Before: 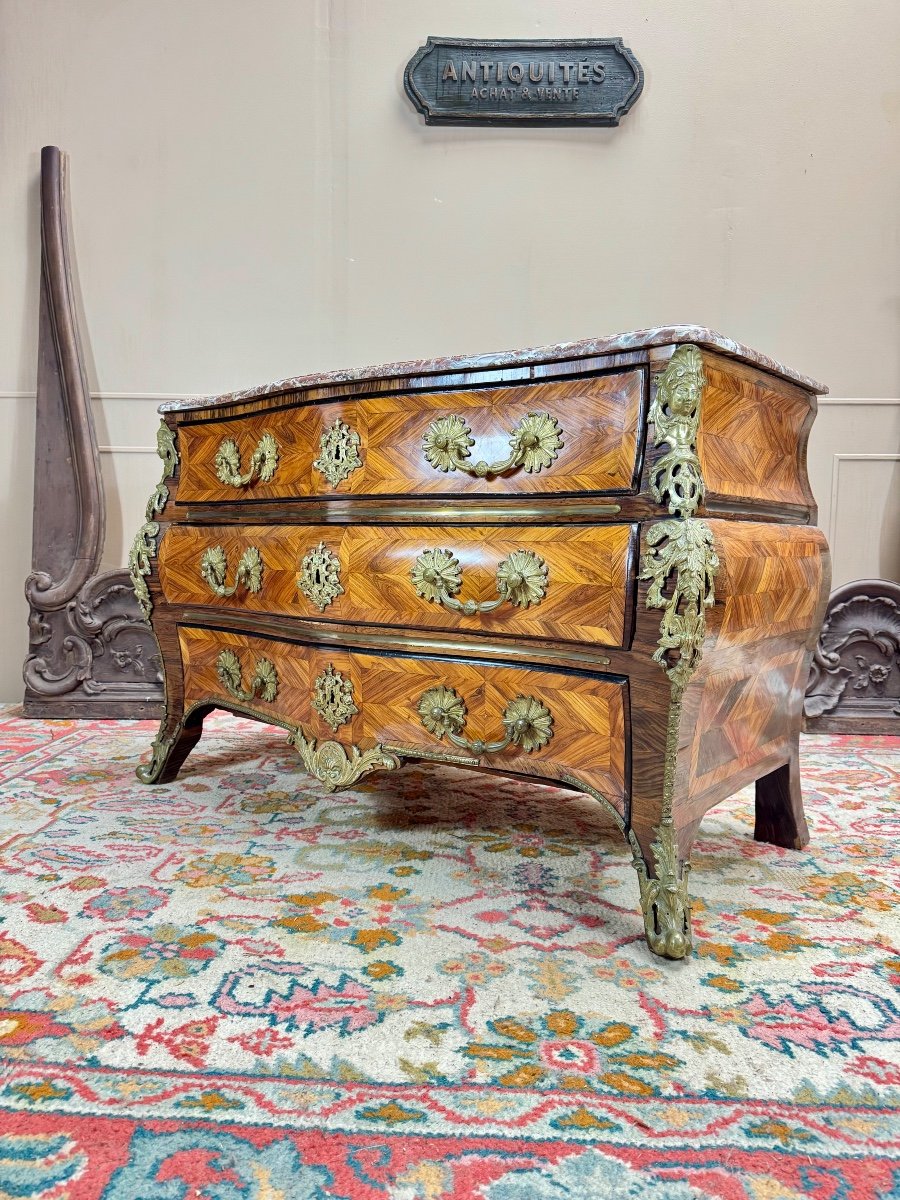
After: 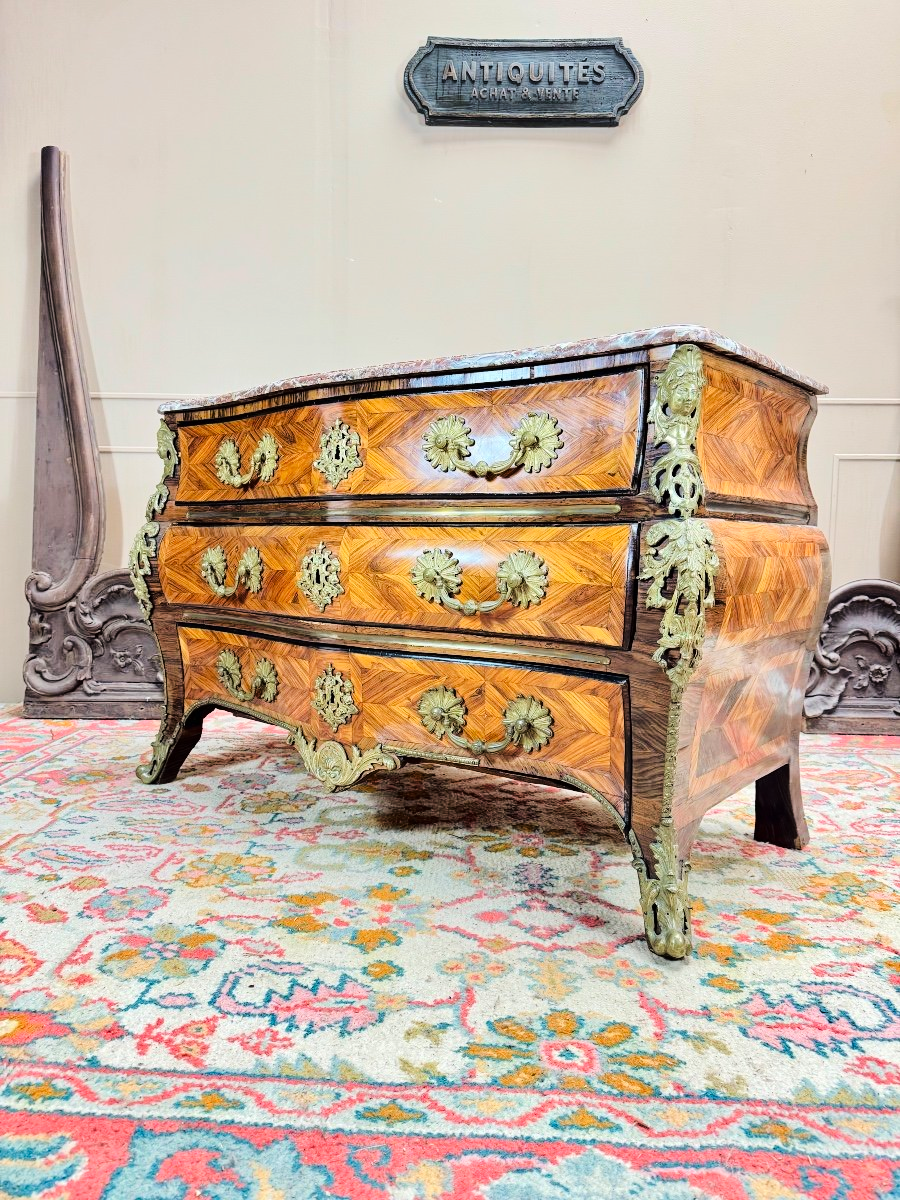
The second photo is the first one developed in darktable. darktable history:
tone curve: curves: ch0 [(0, 0) (0.003, 0.002) (0.011, 0.007) (0.025, 0.014) (0.044, 0.023) (0.069, 0.033) (0.1, 0.052) (0.136, 0.081) (0.177, 0.134) (0.224, 0.205) (0.277, 0.296) (0.335, 0.401) (0.399, 0.501) (0.468, 0.589) (0.543, 0.658) (0.623, 0.738) (0.709, 0.804) (0.801, 0.871) (0.898, 0.93) (1, 1)], color space Lab, linked channels, preserve colors none
levels: mode automatic, levels [0.101, 0.578, 0.953]
color zones: curves: ch0 [(0, 0.5) (0.143, 0.5) (0.286, 0.5) (0.429, 0.5) (0.571, 0.5) (0.714, 0.476) (0.857, 0.5) (1, 0.5)]; ch2 [(0, 0.5) (0.143, 0.5) (0.286, 0.5) (0.429, 0.5) (0.571, 0.5) (0.714, 0.487) (0.857, 0.5) (1, 0.5)], mix 100.35%
